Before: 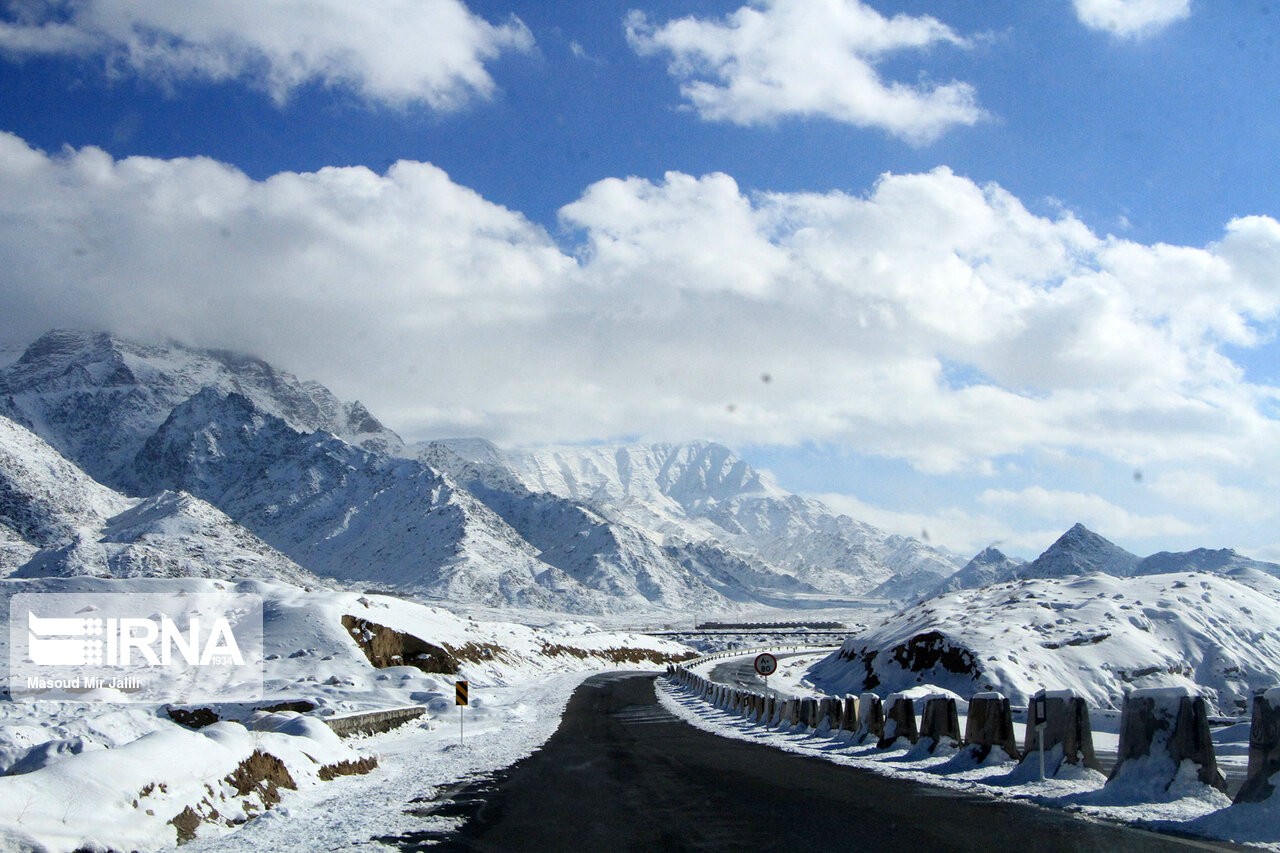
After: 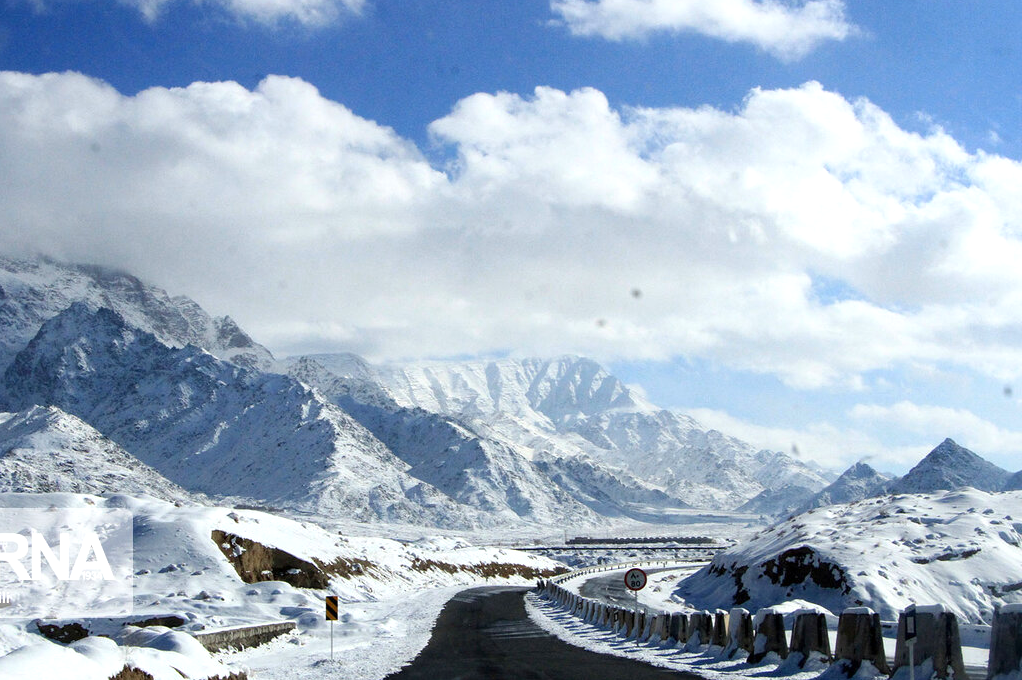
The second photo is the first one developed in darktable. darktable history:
exposure: exposure 0.203 EV, compensate highlight preservation false
crop and rotate: left 10.227%, top 10.055%, right 9.869%, bottom 10.155%
